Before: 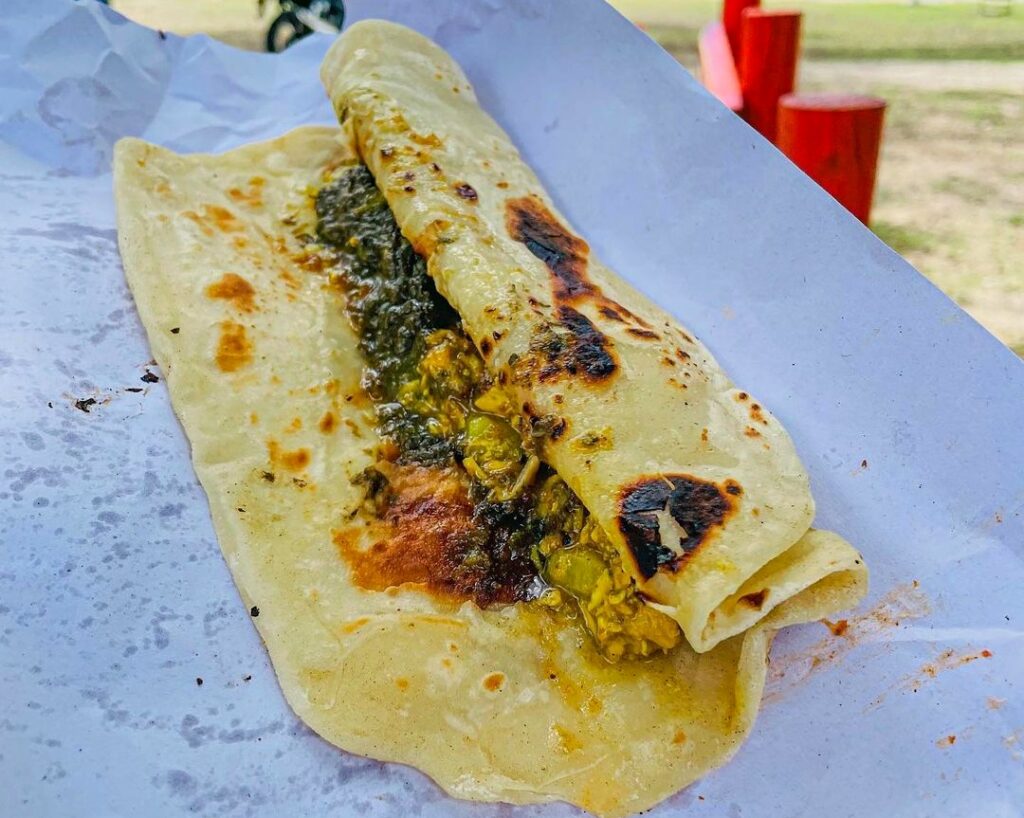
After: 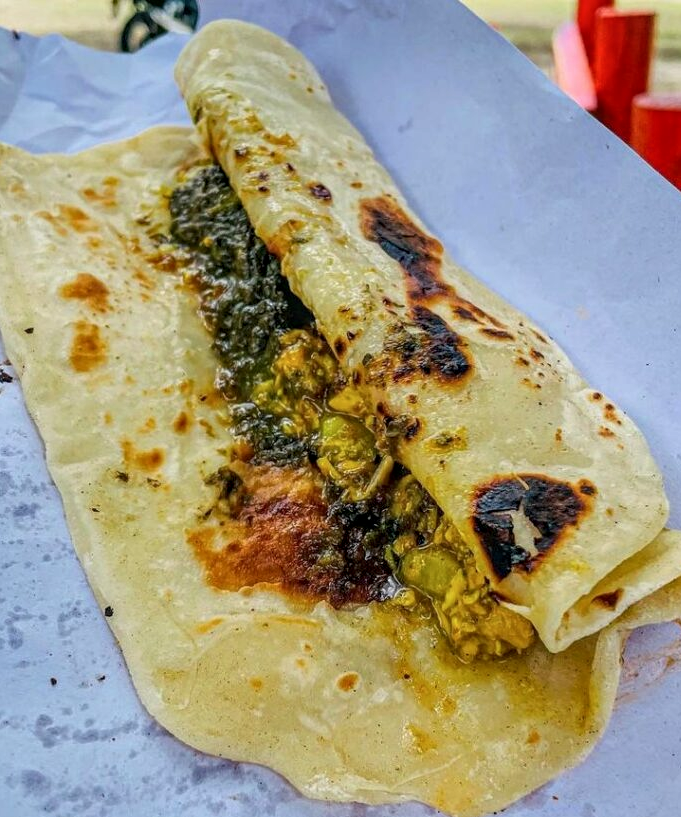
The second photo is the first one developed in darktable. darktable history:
crop and rotate: left 14.316%, right 19.179%
local contrast: on, module defaults
contrast brightness saturation: saturation -0.045
